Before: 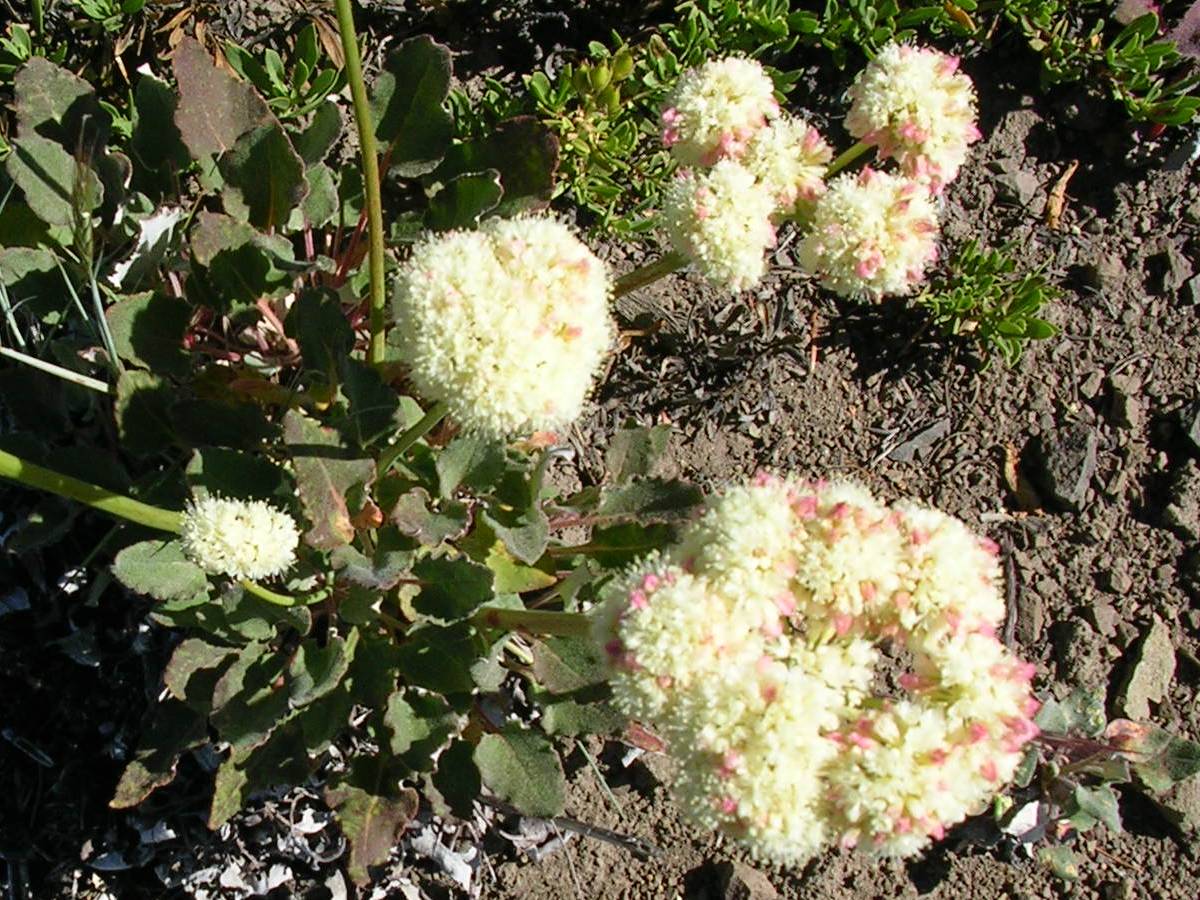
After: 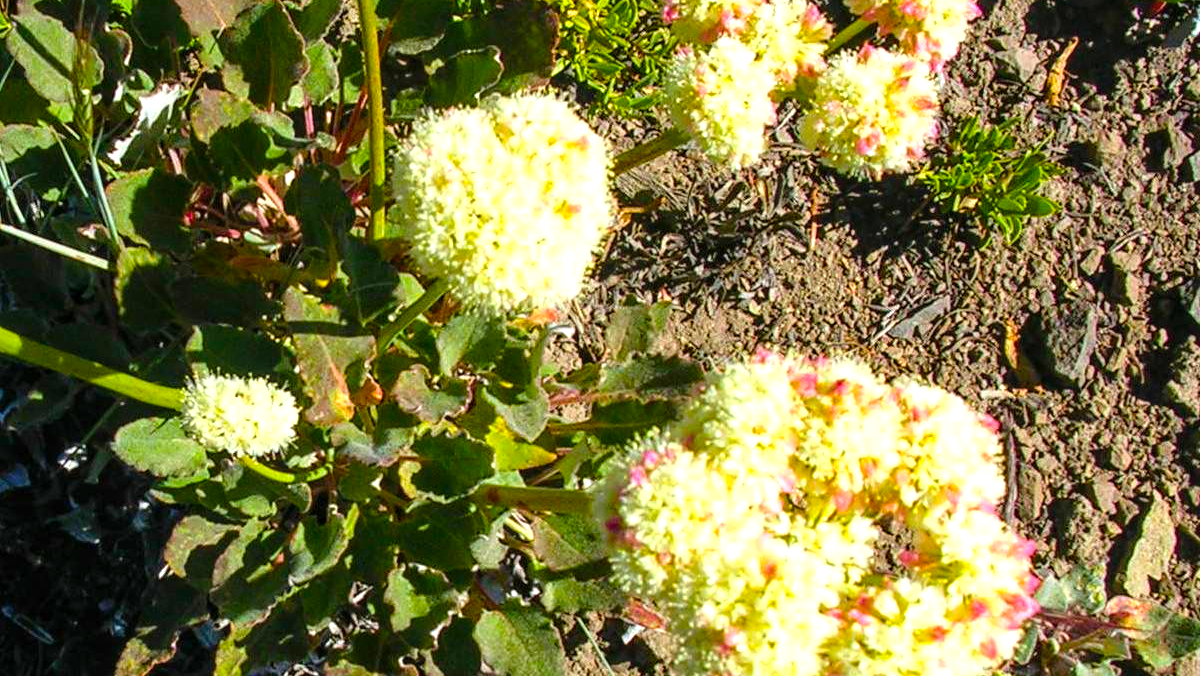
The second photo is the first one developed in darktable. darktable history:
crop: top 13.765%, bottom 11.117%
color balance rgb: linear chroma grading › global chroma 25.419%, perceptual saturation grading › global saturation 29.629%, global vibrance 20%
exposure: black level correction 0, exposure 0.5 EV, compensate exposure bias true, compensate highlight preservation false
local contrast: on, module defaults
